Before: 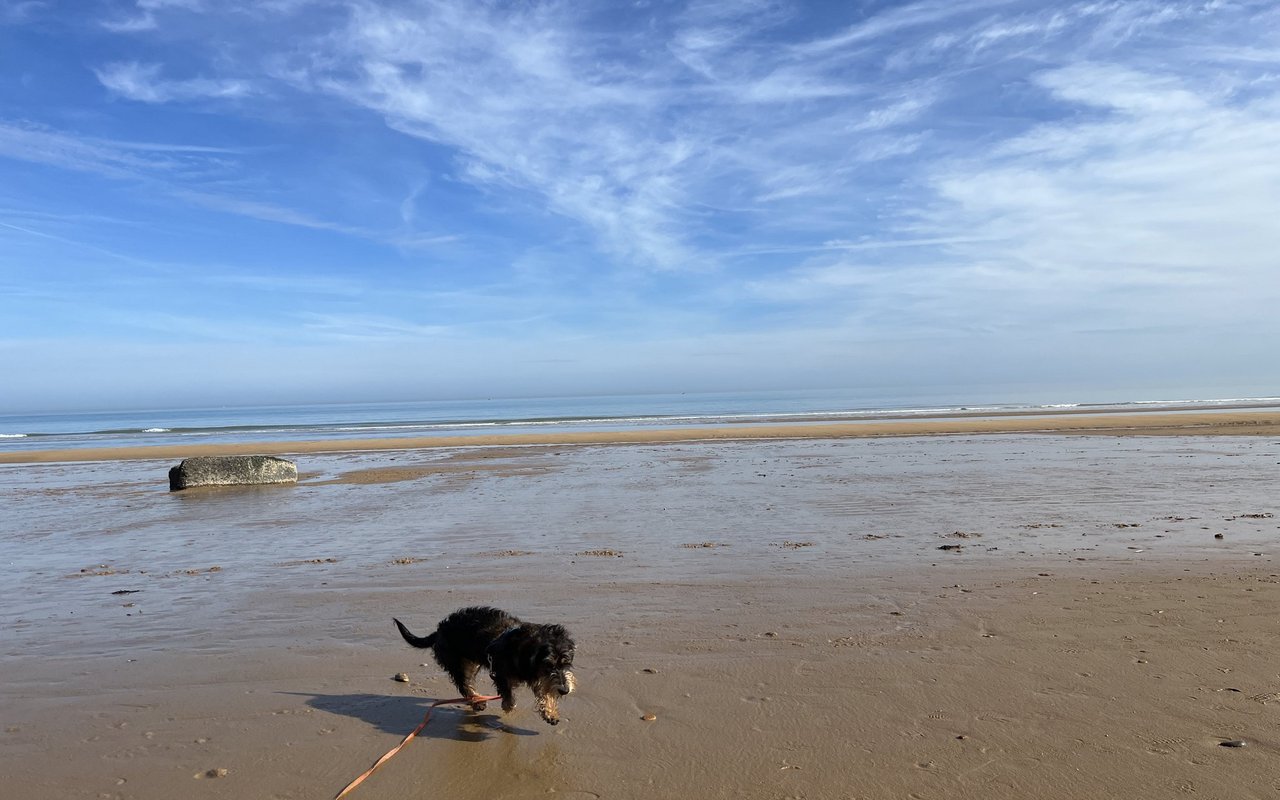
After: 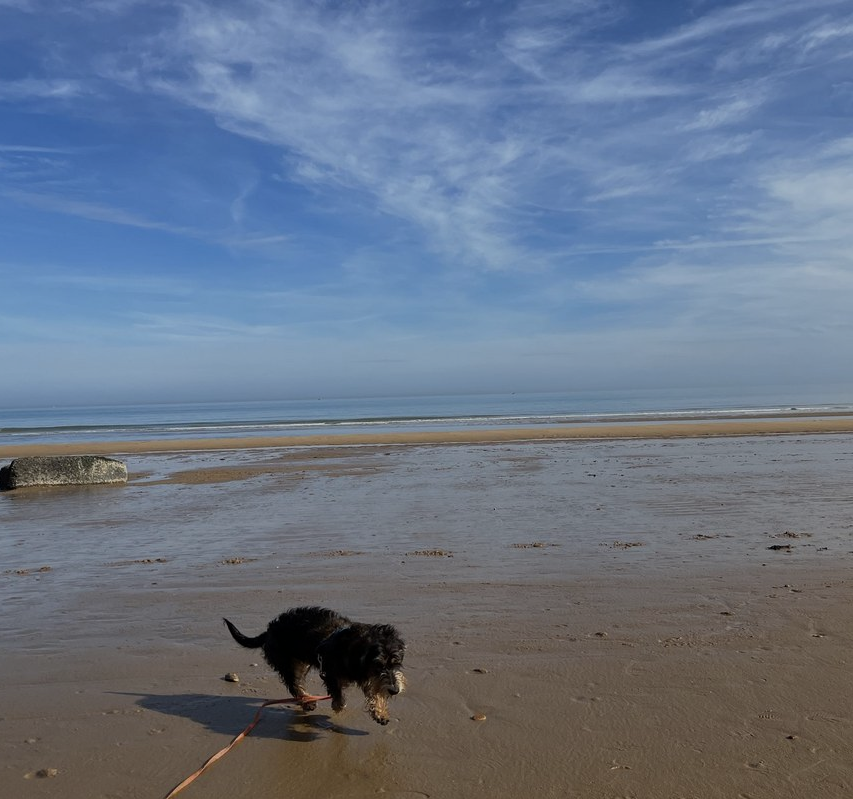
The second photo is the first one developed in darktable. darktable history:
exposure: black level correction 0, exposure -0.766 EV, compensate highlight preservation false
crop and rotate: left 13.342%, right 19.991%
